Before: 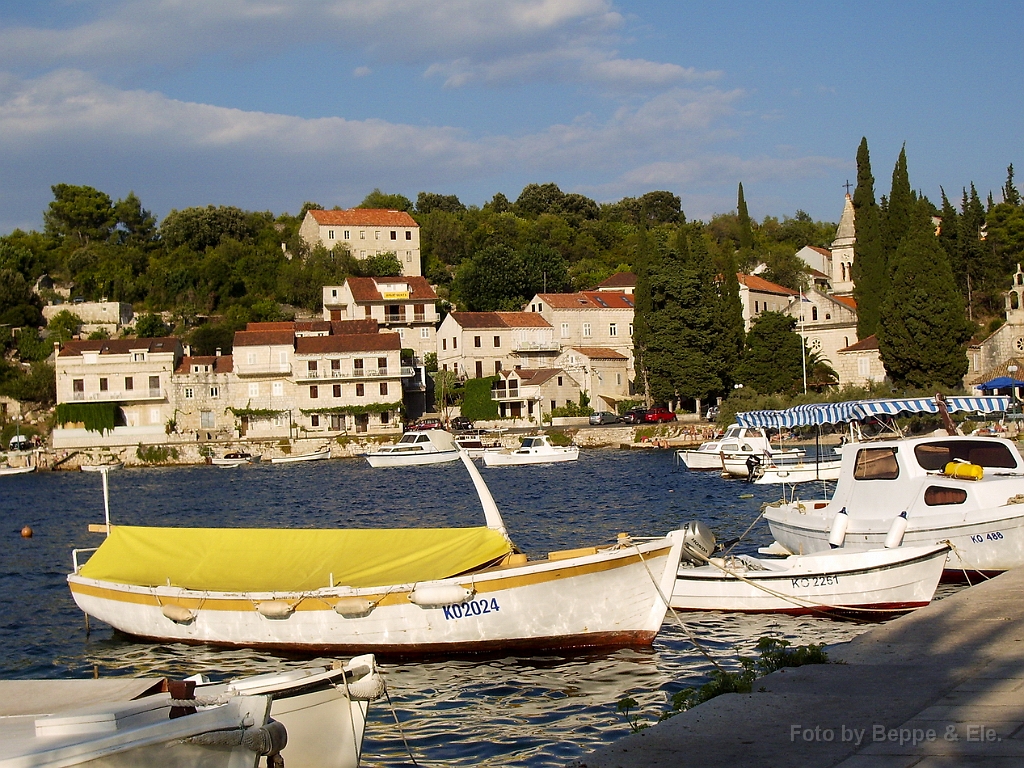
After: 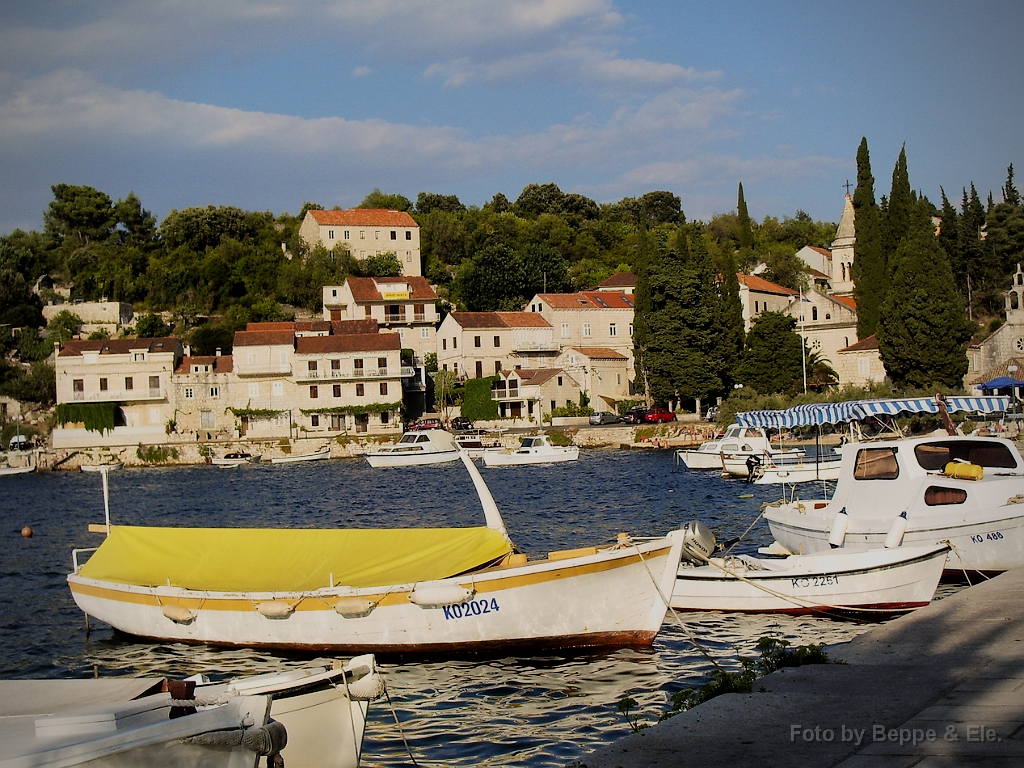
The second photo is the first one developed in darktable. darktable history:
filmic rgb: black relative exposure -7.65 EV, white relative exposure 4.56 EV, hardness 3.61, color science v6 (2022)
vignetting: on, module defaults
